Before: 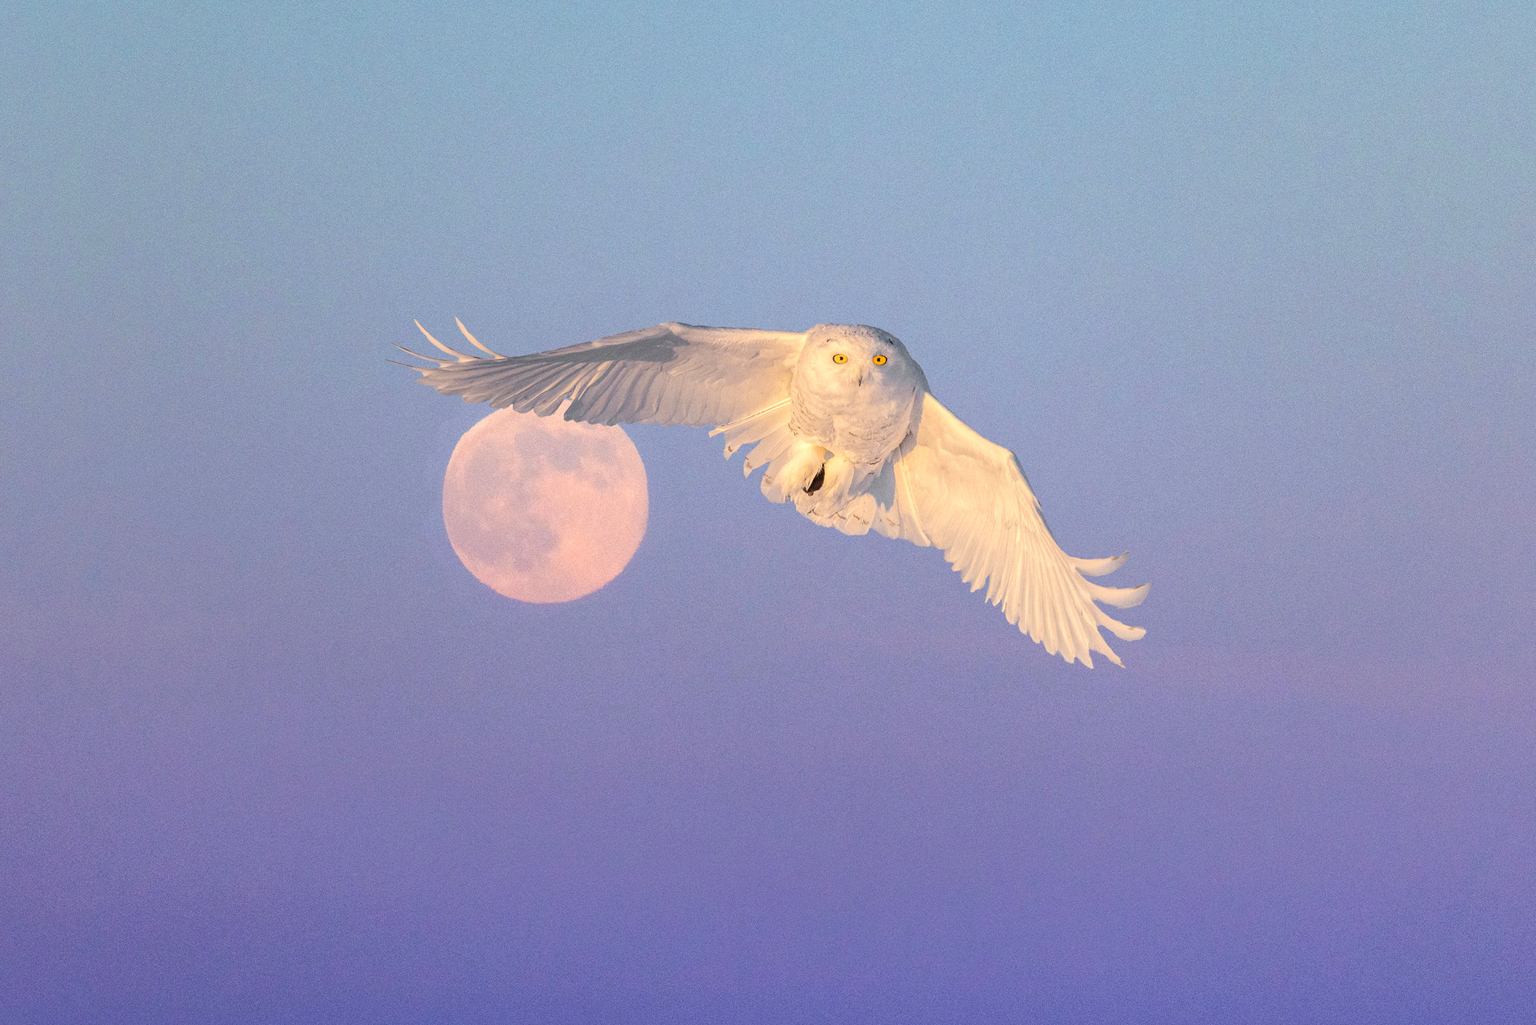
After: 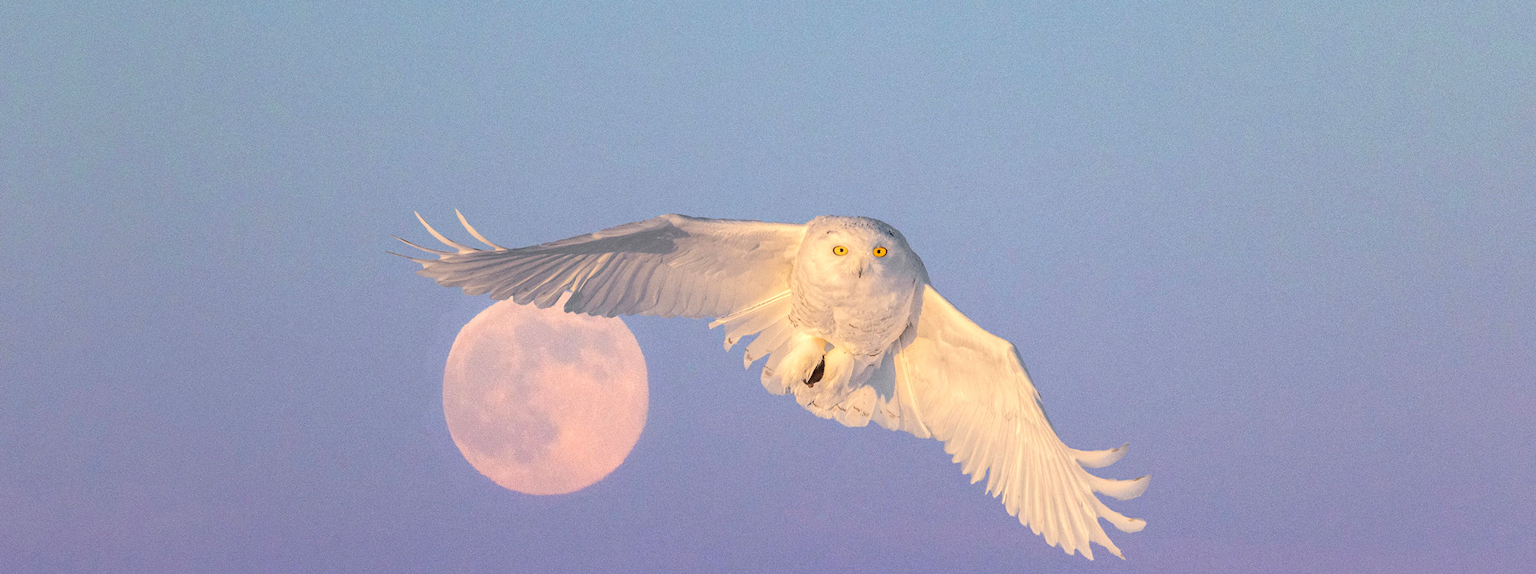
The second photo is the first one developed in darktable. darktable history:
crop and rotate: top 10.605%, bottom 33.274%
rgb curve: curves: ch0 [(0, 0) (0.053, 0.068) (0.122, 0.128) (1, 1)]
white balance: emerald 1
